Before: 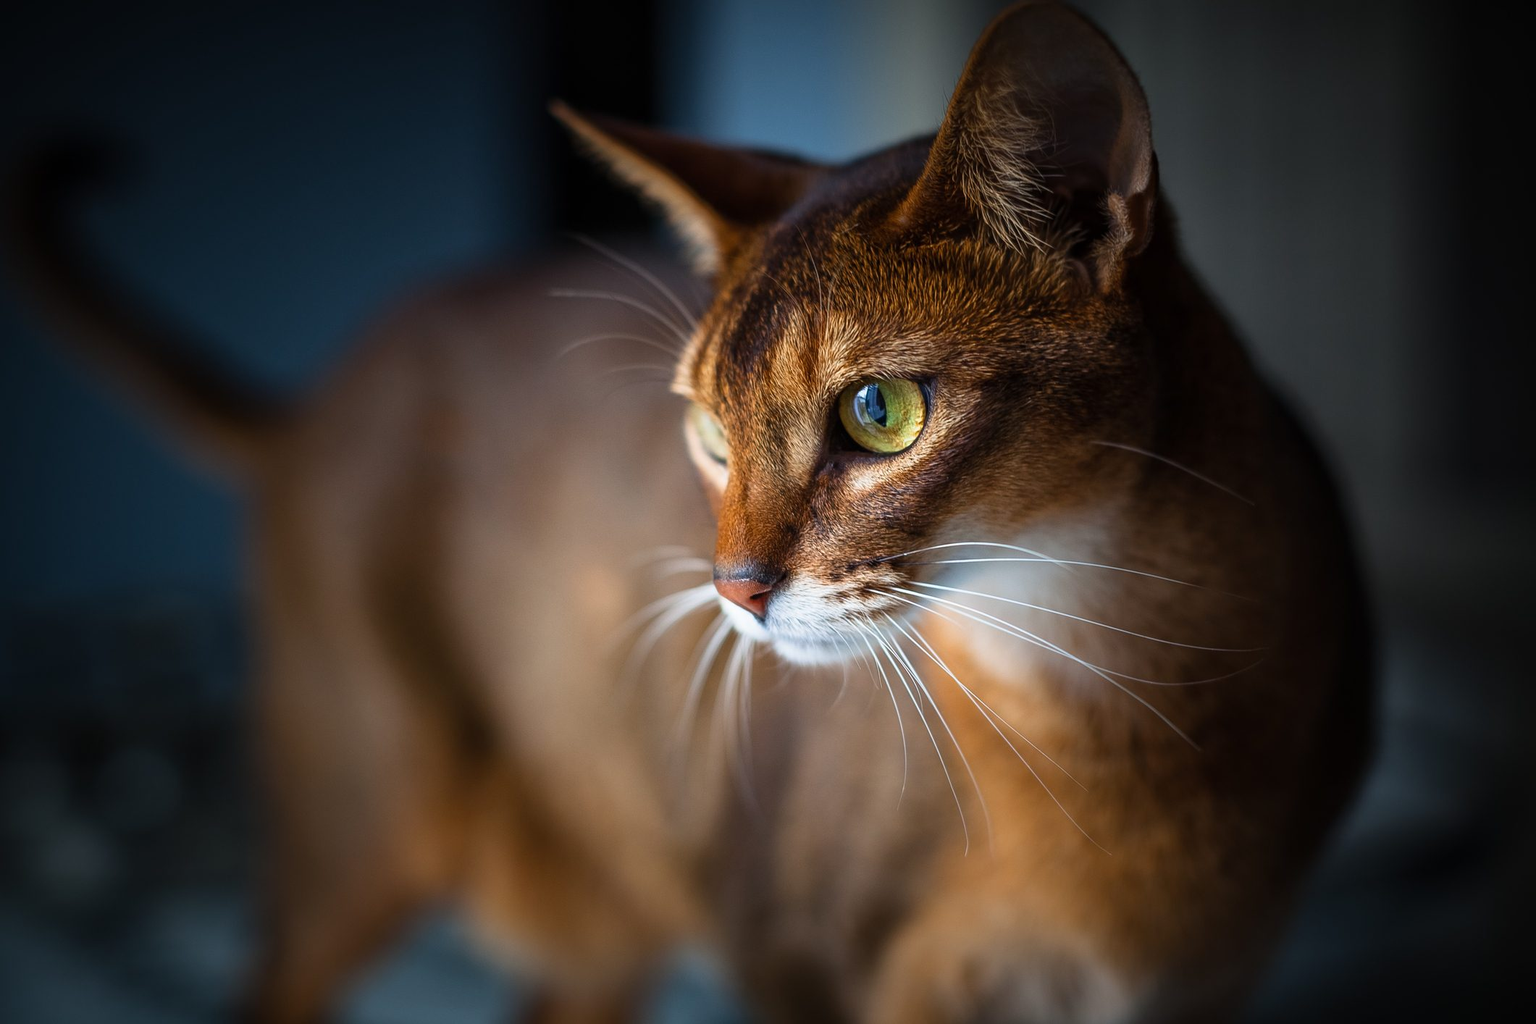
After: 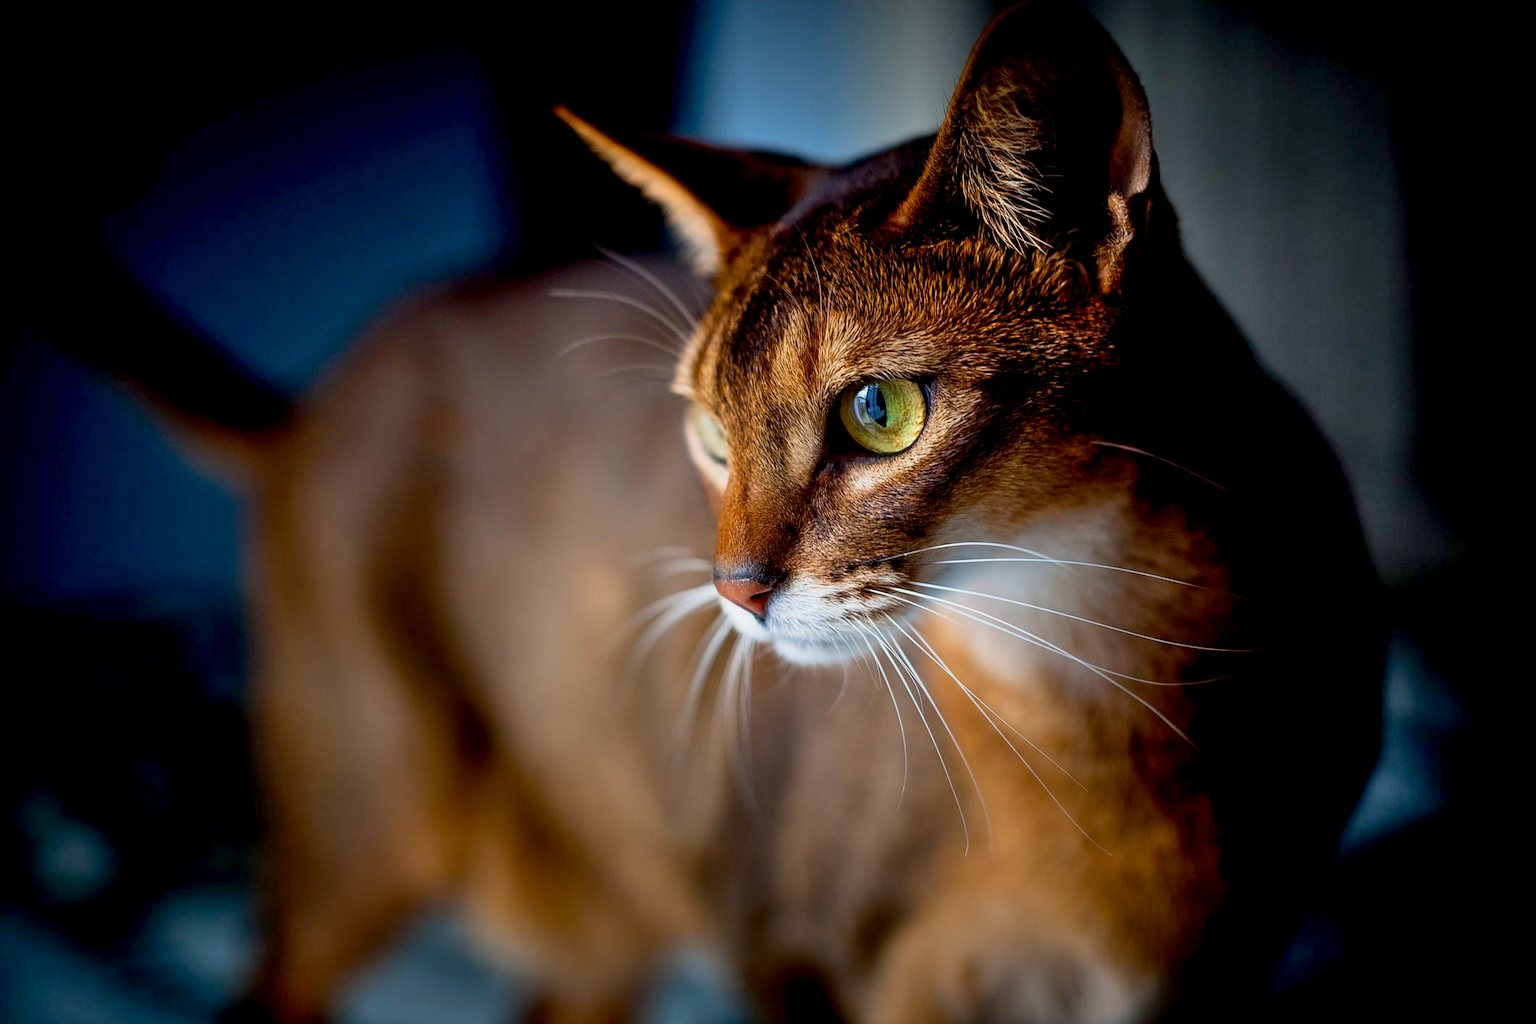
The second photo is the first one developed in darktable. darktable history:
shadows and highlights: white point adjustment -3.6, highlights -63.76, soften with gaussian
exposure: black level correction 0.013, compensate highlight preservation false
